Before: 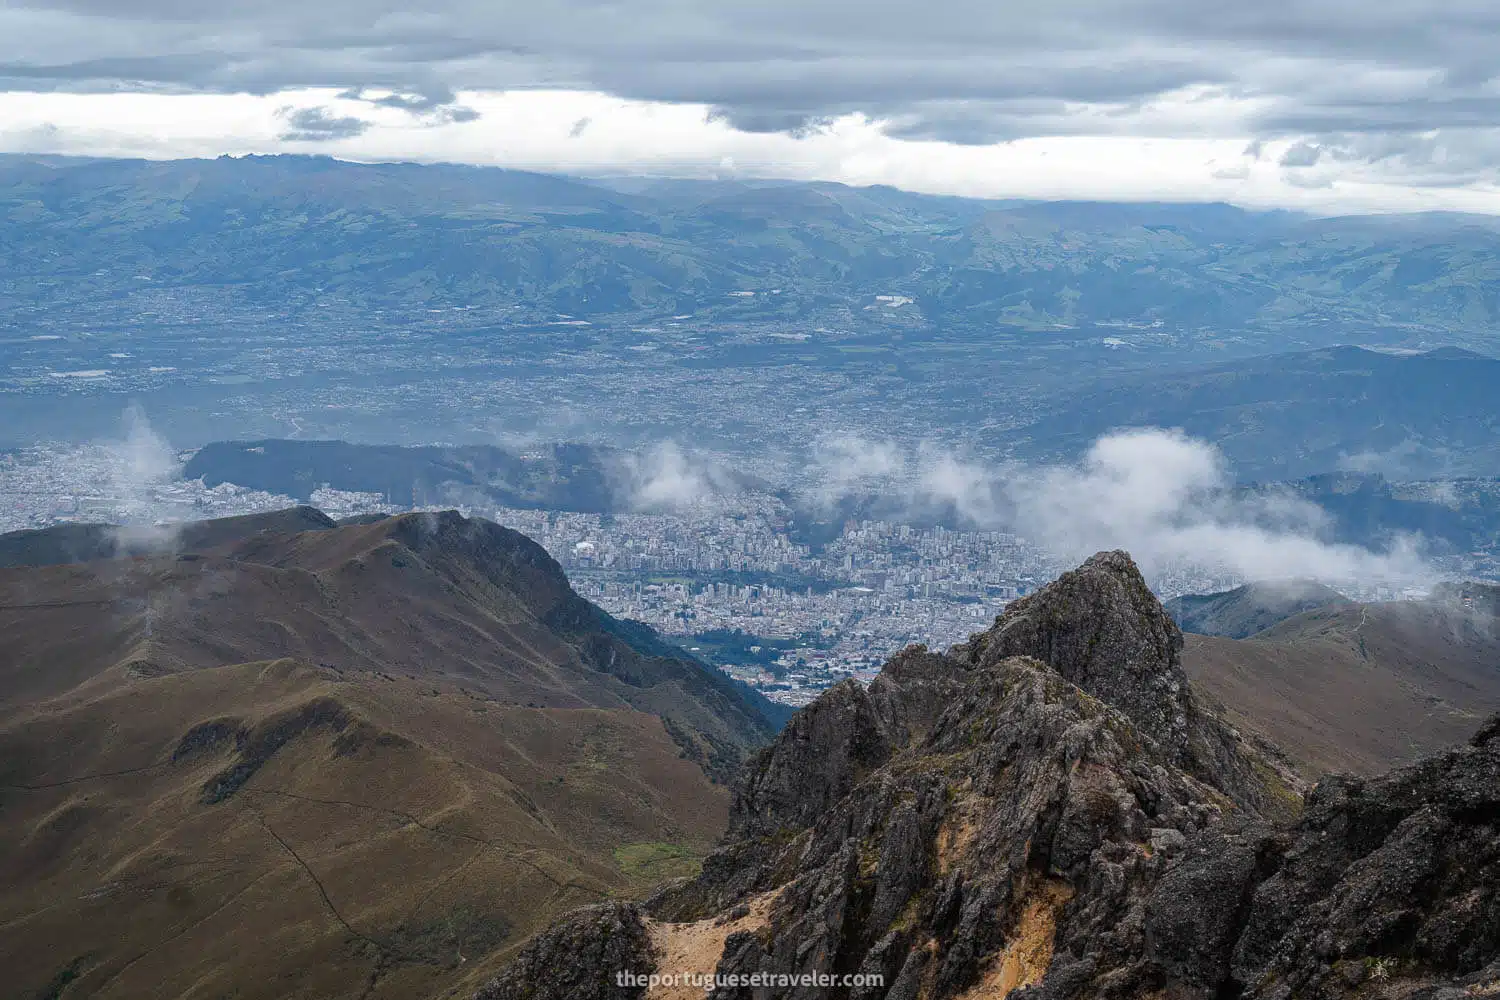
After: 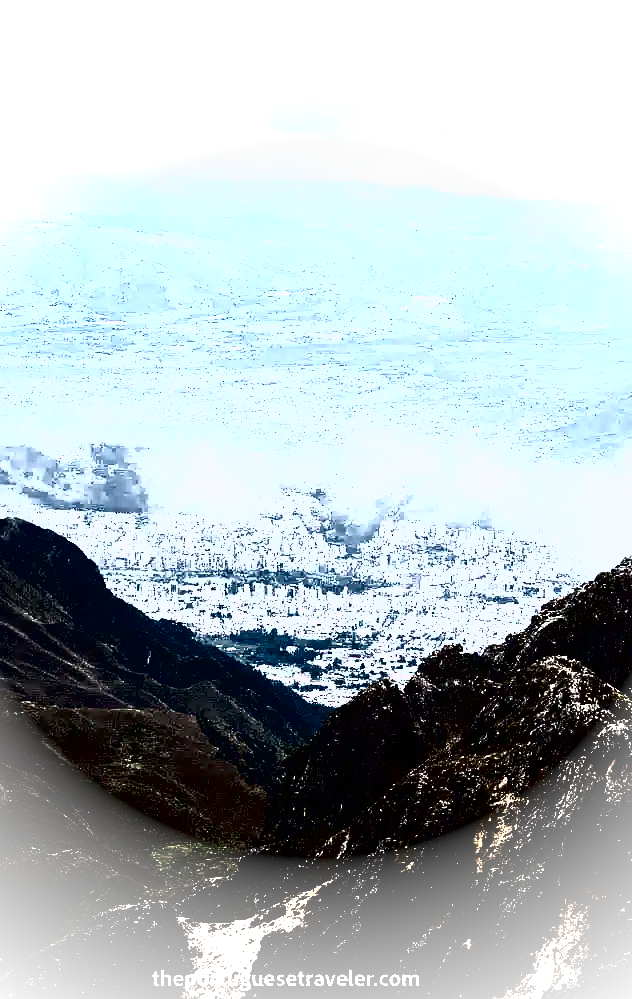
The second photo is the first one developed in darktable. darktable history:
tone equalizer: -8 EV -0.749 EV, -7 EV -0.705 EV, -6 EV -0.61 EV, -5 EV -0.4 EV, -3 EV 0.397 EV, -2 EV 0.6 EV, -1 EV 0.687 EV, +0 EV 0.746 EV, edges refinement/feathering 500, mask exposure compensation -1.57 EV, preserve details no
vignetting: fall-off start 71.56%, brightness 0.989, saturation -0.489
crop: left 30.938%, right 26.928%
tone curve: curves: ch0 [(0, 0) (0.003, 0.001) (0.011, 0.003) (0.025, 0.003) (0.044, 0.003) (0.069, 0.003) (0.1, 0.006) (0.136, 0.007) (0.177, 0.009) (0.224, 0.007) (0.277, 0.026) (0.335, 0.126) (0.399, 0.254) (0.468, 0.493) (0.543, 0.892) (0.623, 0.984) (0.709, 0.979) (0.801, 0.979) (0.898, 0.982) (1, 1)], color space Lab, independent channels, preserve colors none
filmic rgb: black relative exposure -7.99 EV, white relative exposure 3.97 EV, threshold 5.97 EV, hardness 4.17, contrast 0.985, preserve chrominance no, color science v5 (2021), enable highlight reconstruction true
